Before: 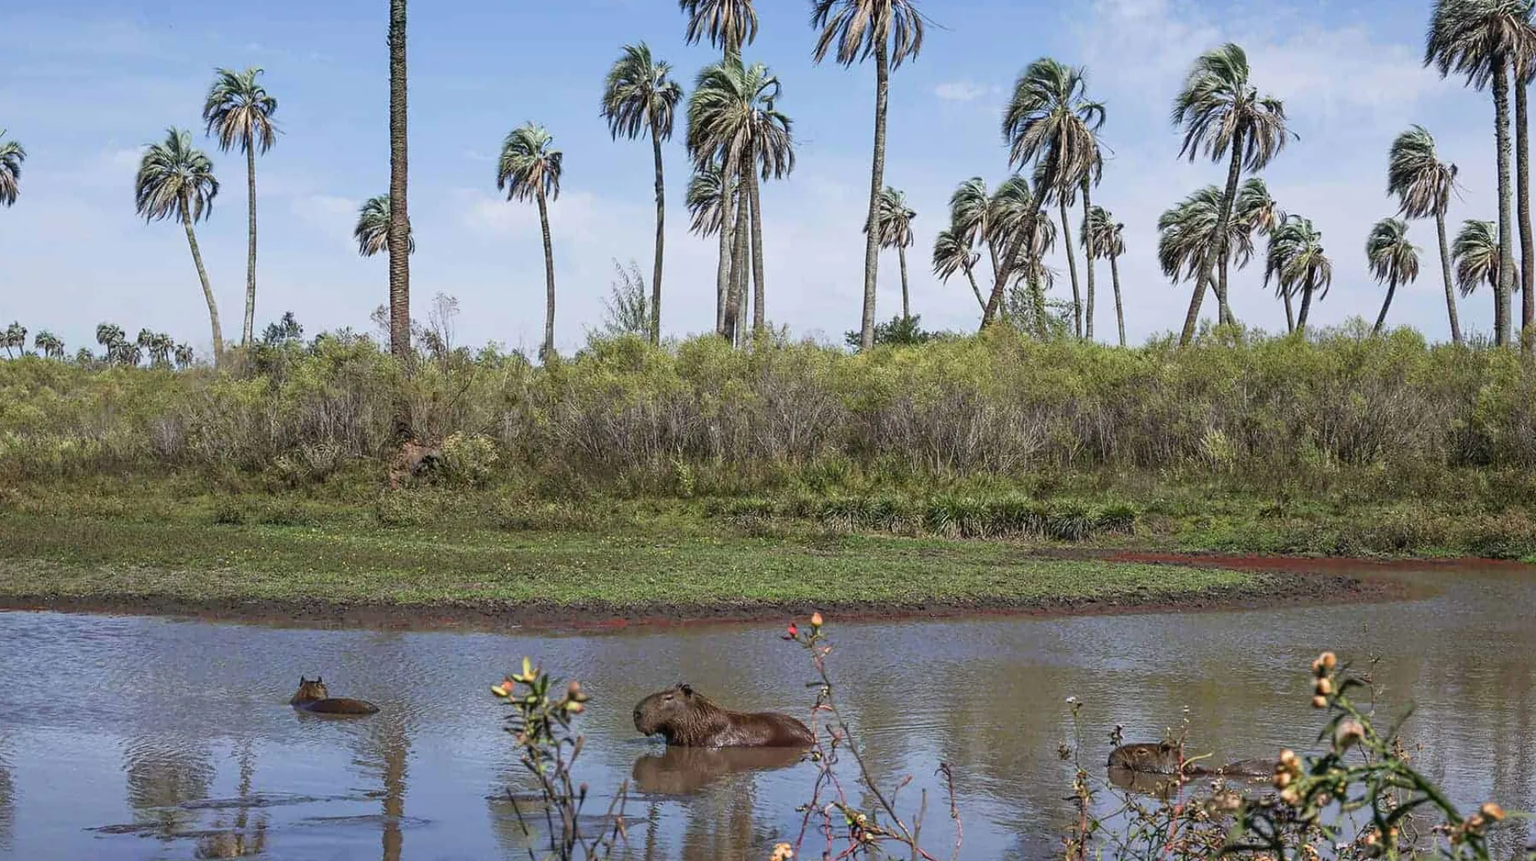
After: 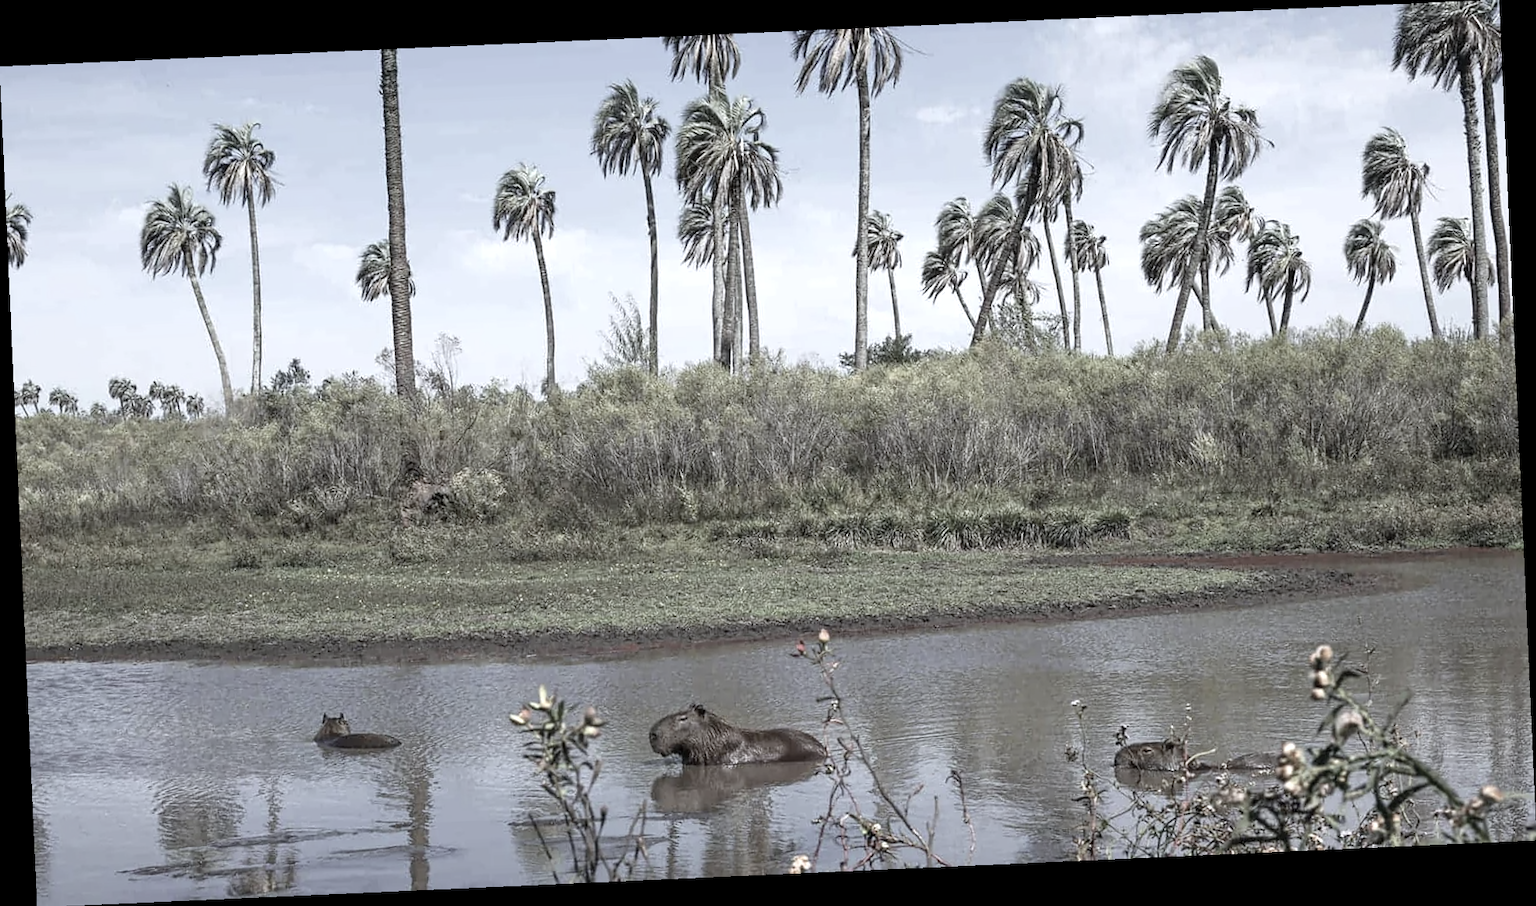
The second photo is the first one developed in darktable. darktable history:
exposure: black level correction 0.001, exposure 0.5 EV, compensate exposure bias true, compensate highlight preservation false
color correction: saturation 0.3
white balance: red 0.967, blue 1.049
rotate and perspective: rotation -2.56°, automatic cropping off
